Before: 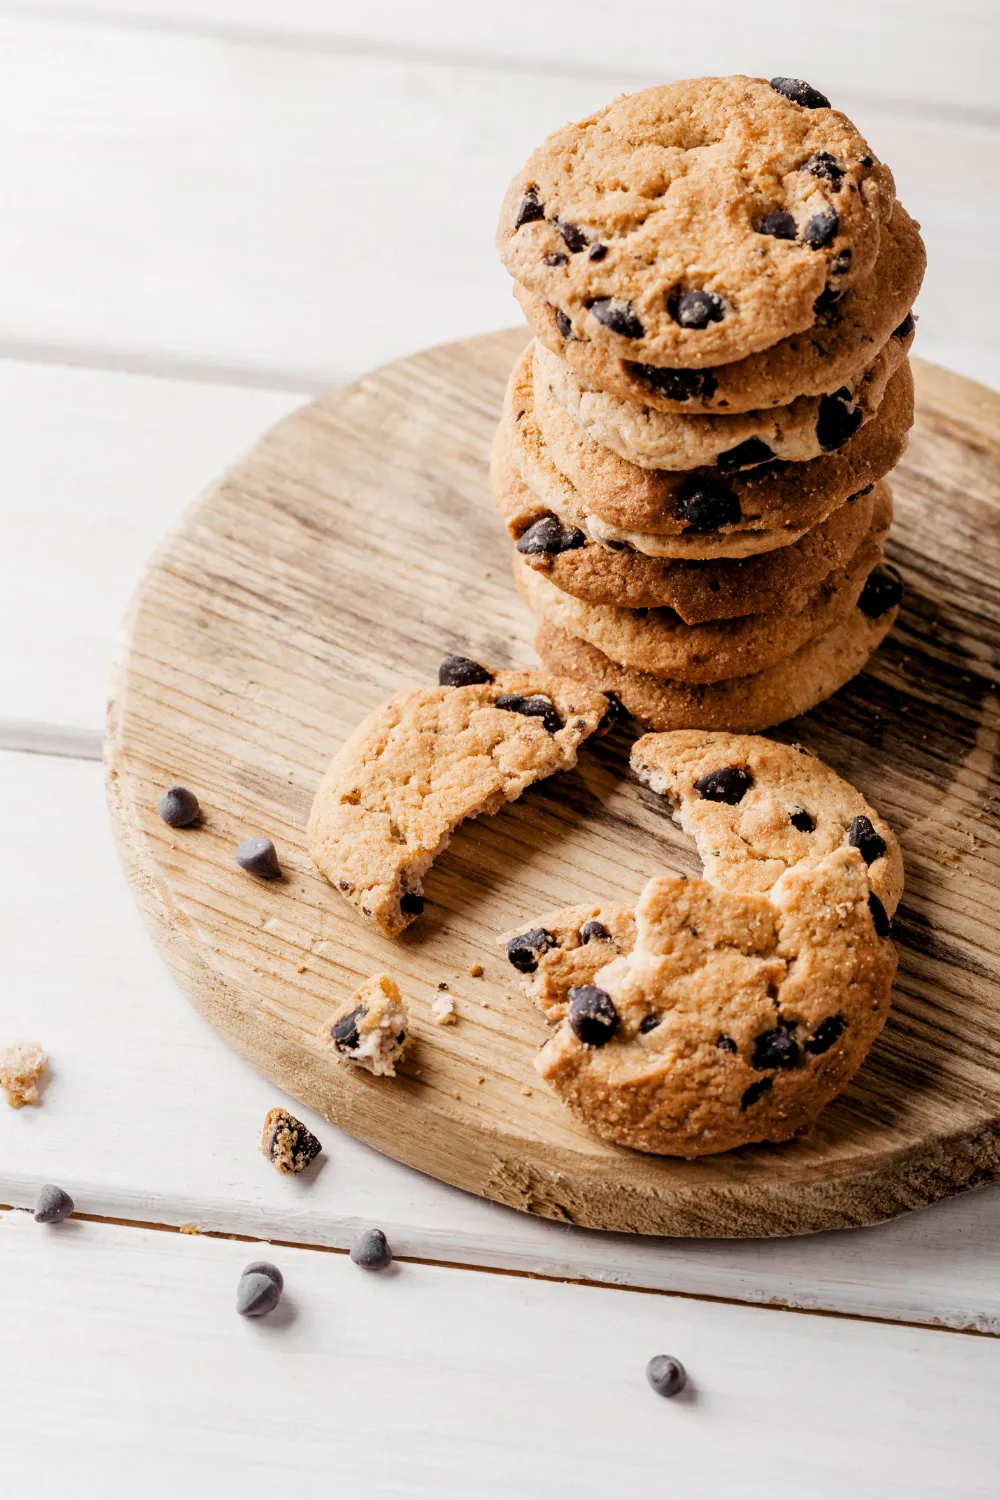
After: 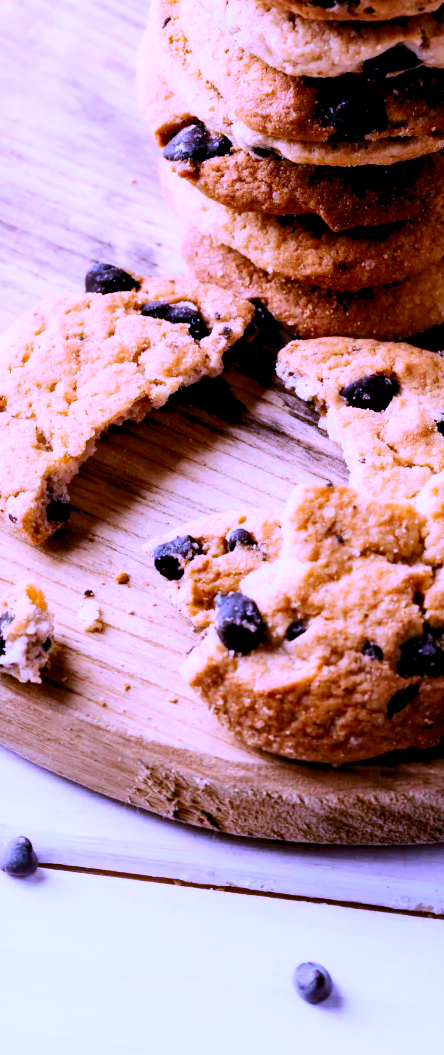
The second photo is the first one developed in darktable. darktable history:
crop: left 35.432%, top 26.233%, right 20.145%, bottom 3.432%
contrast brightness saturation: contrast 0.21, brightness -0.11, saturation 0.21
contrast equalizer: octaves 7, y [[0.502, 0.505, 0.512, 0.529, 0.564, 0.588], [0.5 ×6], [0.502, 0.505, 0.512, 0.529, 0.564, 0.588], [0, 0.001, 0.001, 0.004, 0.008, 0.011], [0, 0.001, 0.001, 0.004, 0.008, 0.011]], mix -1
white balance: red 0.98, blue 1.61
rgb levels: levels [[0.013, 0.434, 0.89], [0, 0.5, 1], [0, 0.5, 1]]
